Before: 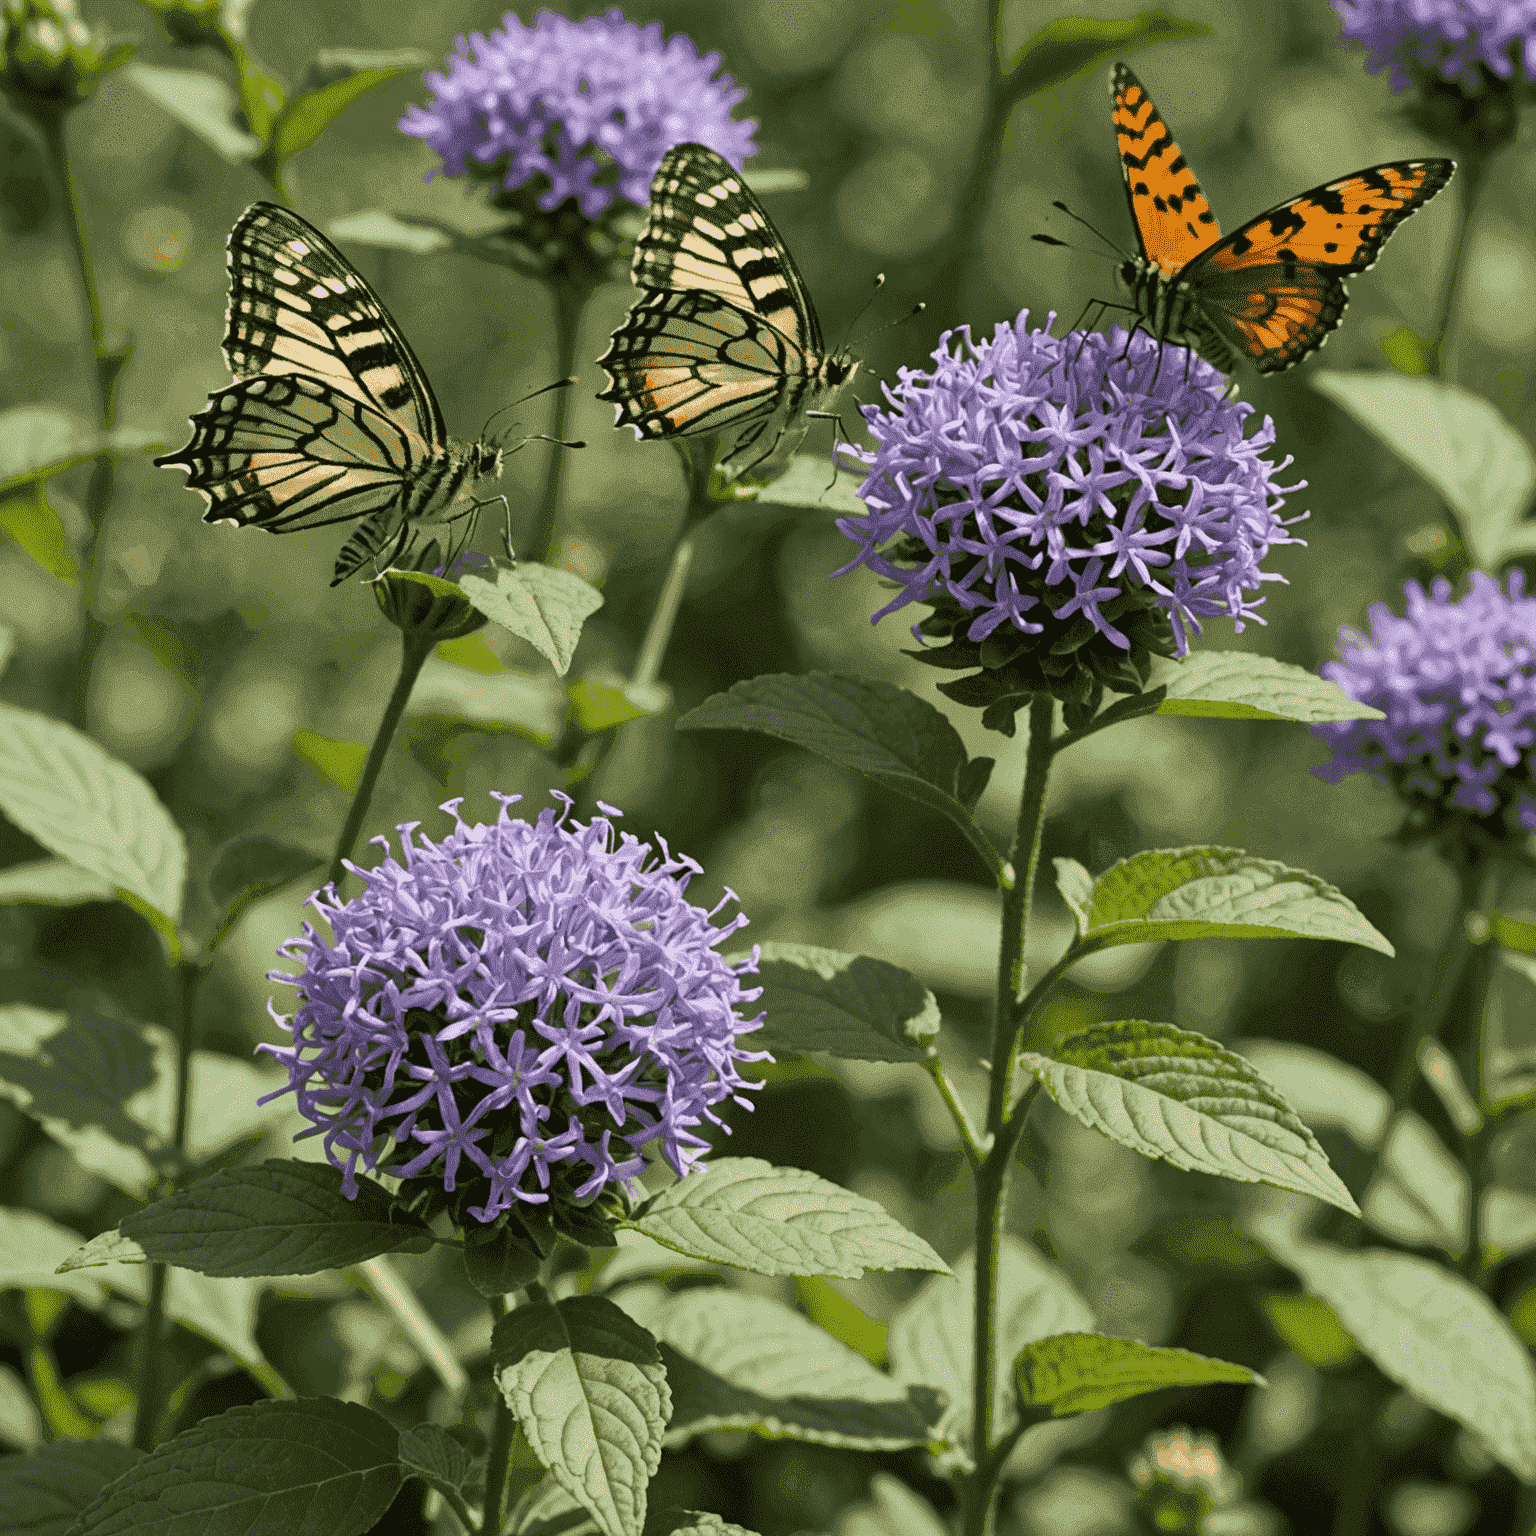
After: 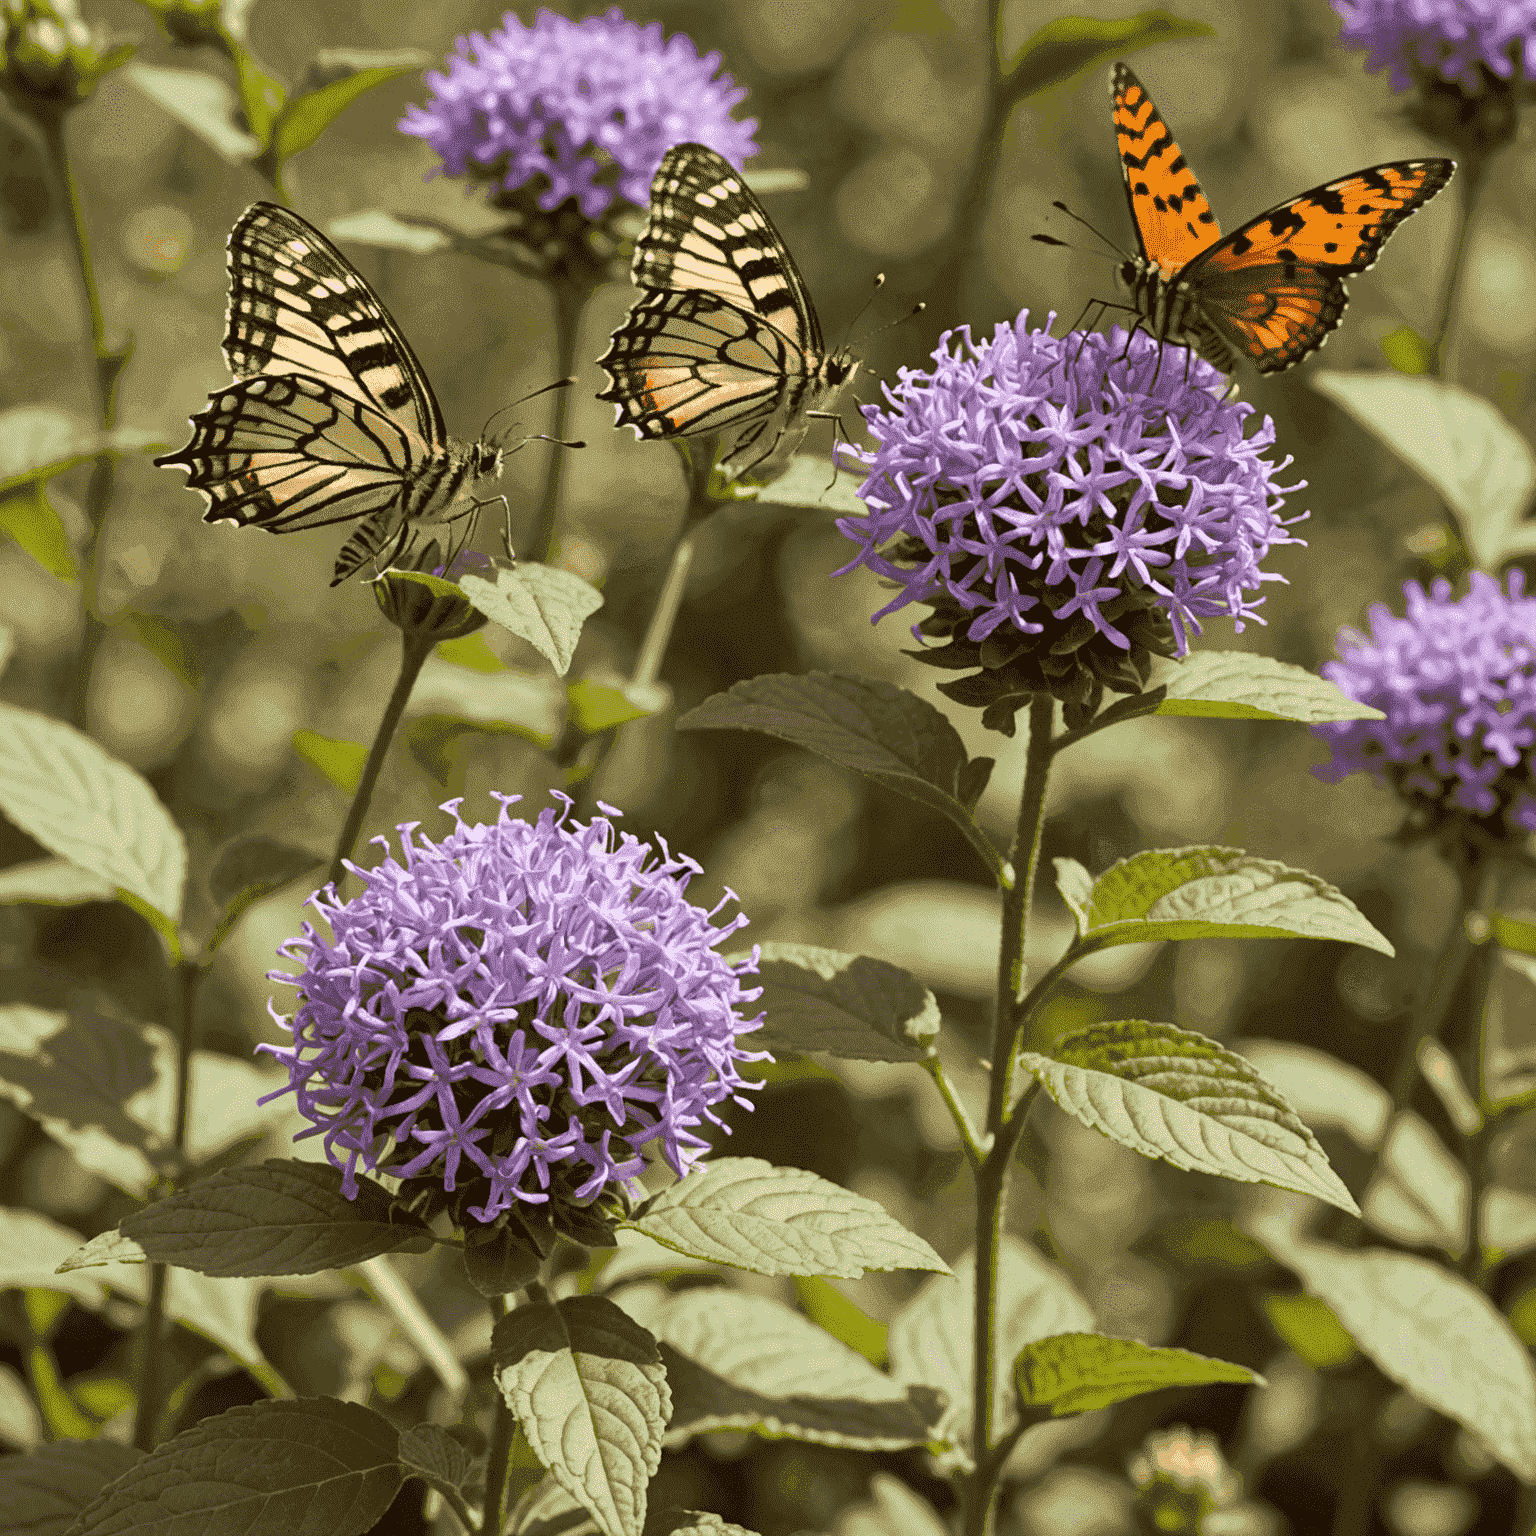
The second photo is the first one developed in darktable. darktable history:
rgb levels: mode RGB, independent channels, levels [[0, 0.474, 1], [0, 0.5, 1], [0, 0.5, 1]]
exposure: exposure 0.161 EV, compensate highlight preservation false
